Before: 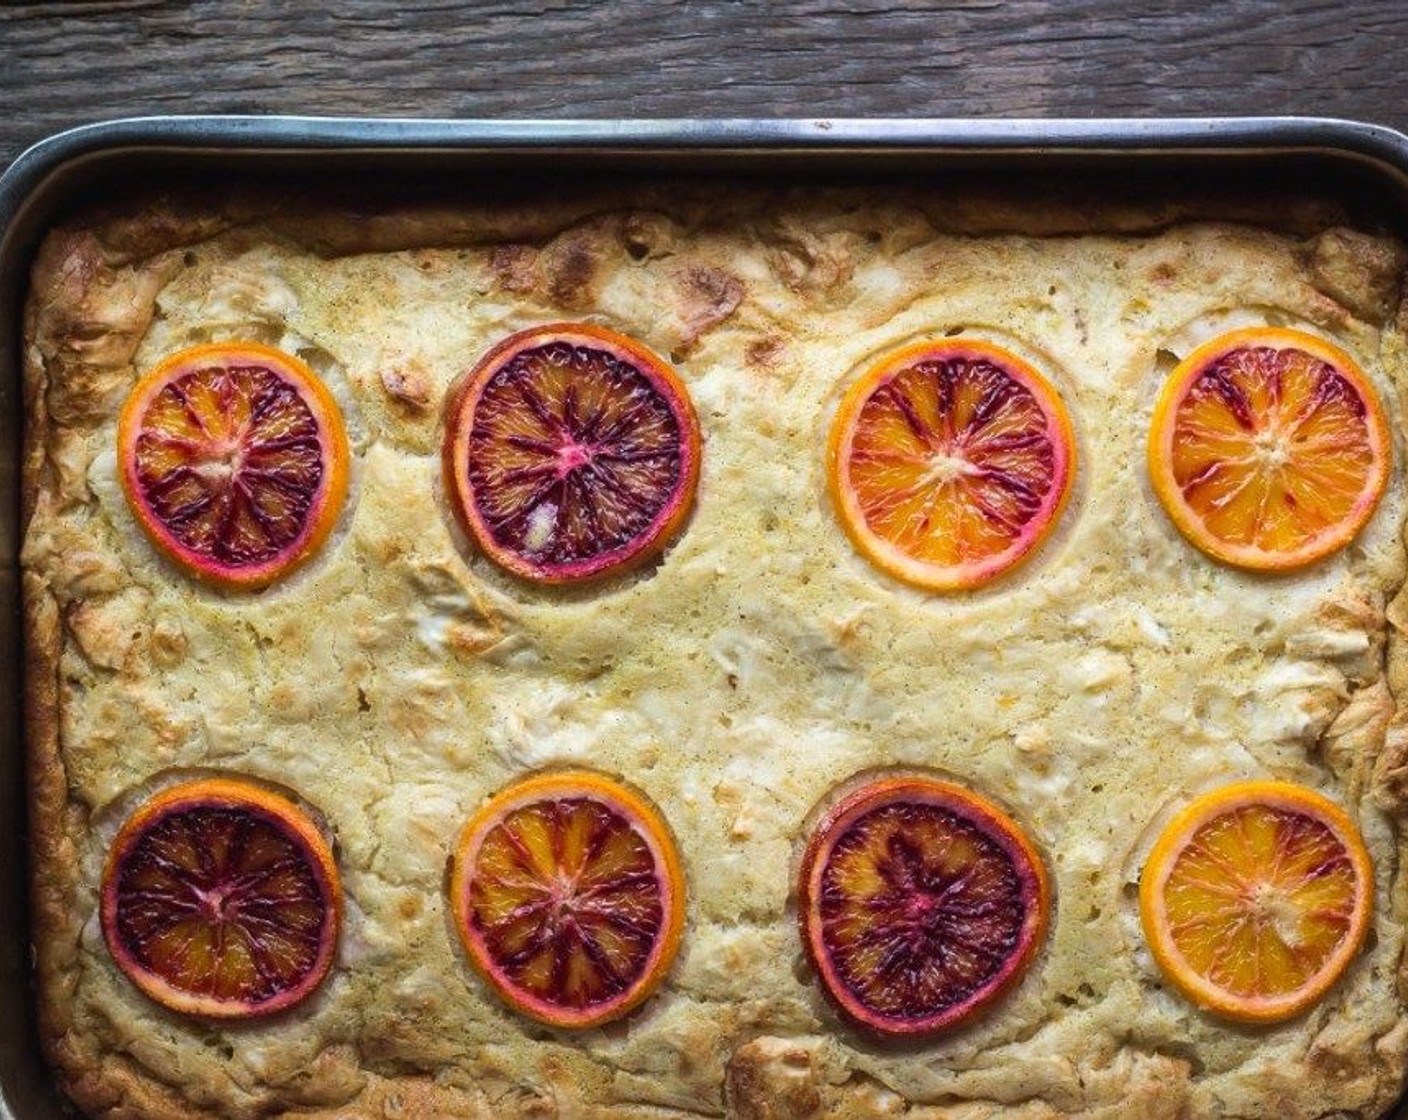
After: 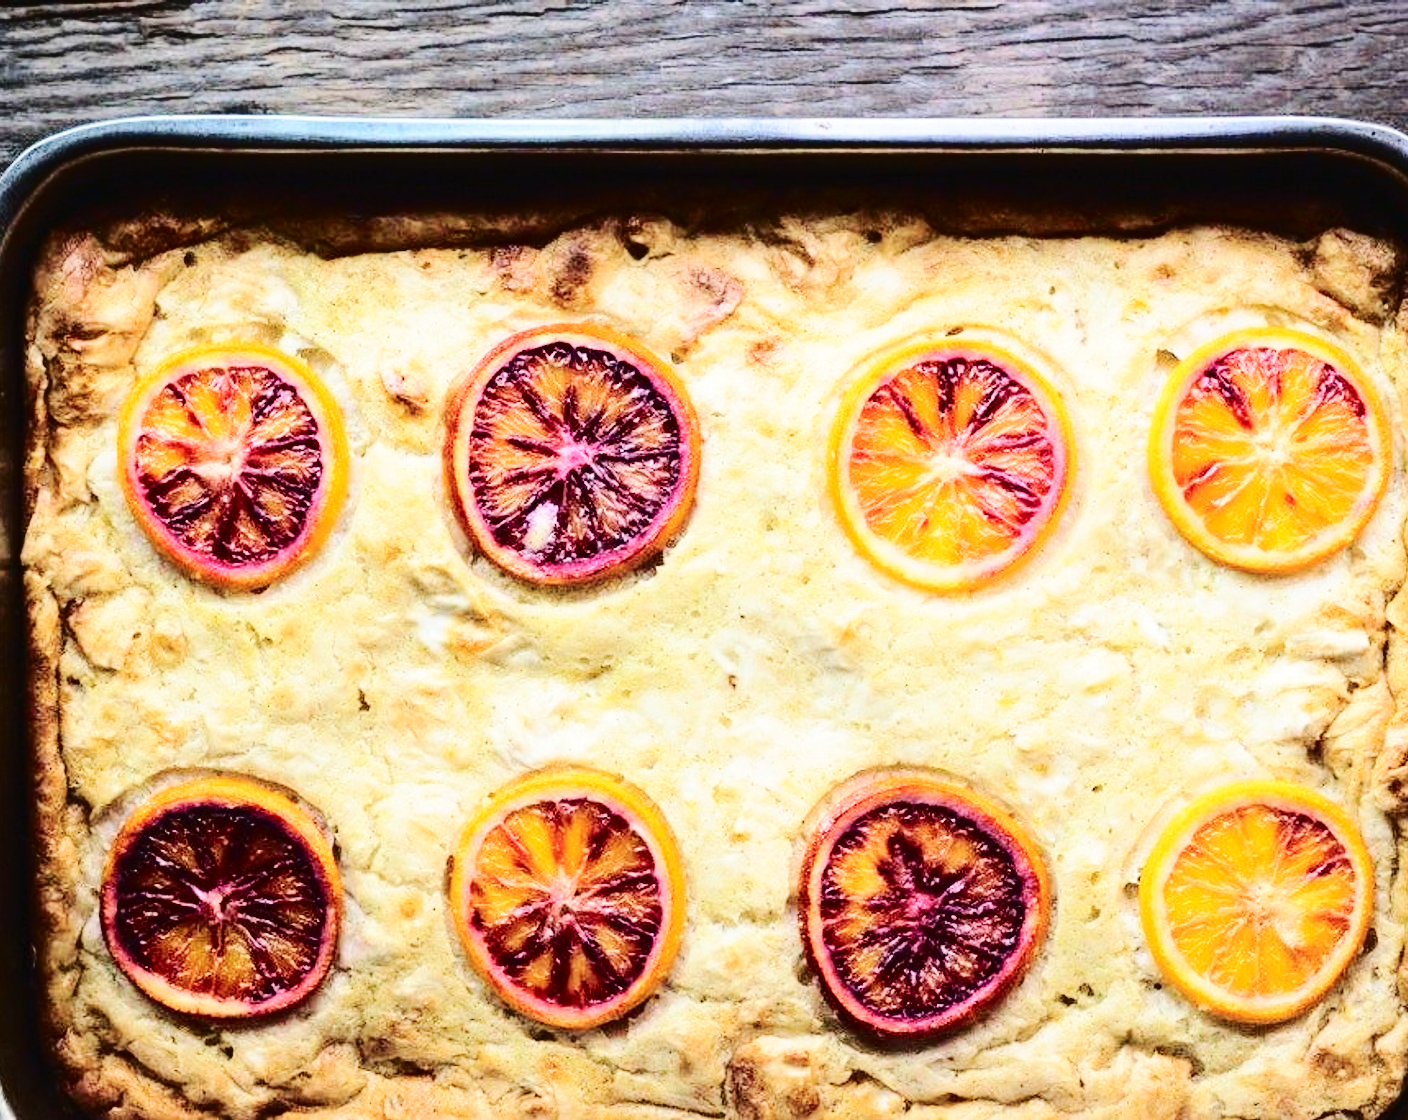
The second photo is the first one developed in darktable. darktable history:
contrast brightness saturation: contrast 0.053, brightness 0.059, saturation 0.011
tone curve: curves: ch0 [(0, 0) (0.003, 0.003) (0.011, 0.009) (0.025, 0.018) (0.044, 0.027) (0.069, 0.034) (0.1, 0.043) (0.136, 0.056) (0.177, 0.084) (0.224, 0.138) (0.277, 0.203) (0.335, 0.329) (0.399, 0.451) (0.468, 0.572) (0.543, 0.671) (0.623, 0.754) (0.709, 0.821) (0.801, 0.88) (0.898, 0.938) (1, 1)], color space Lab, independent channels, preserve colors none
base curve: curves: ch0 [(0, 0) (0.028, 0.03) (0.121, 0.232) (0.46, 0.748) (0.859, 0.968) (1, 1)], preserve colors none
